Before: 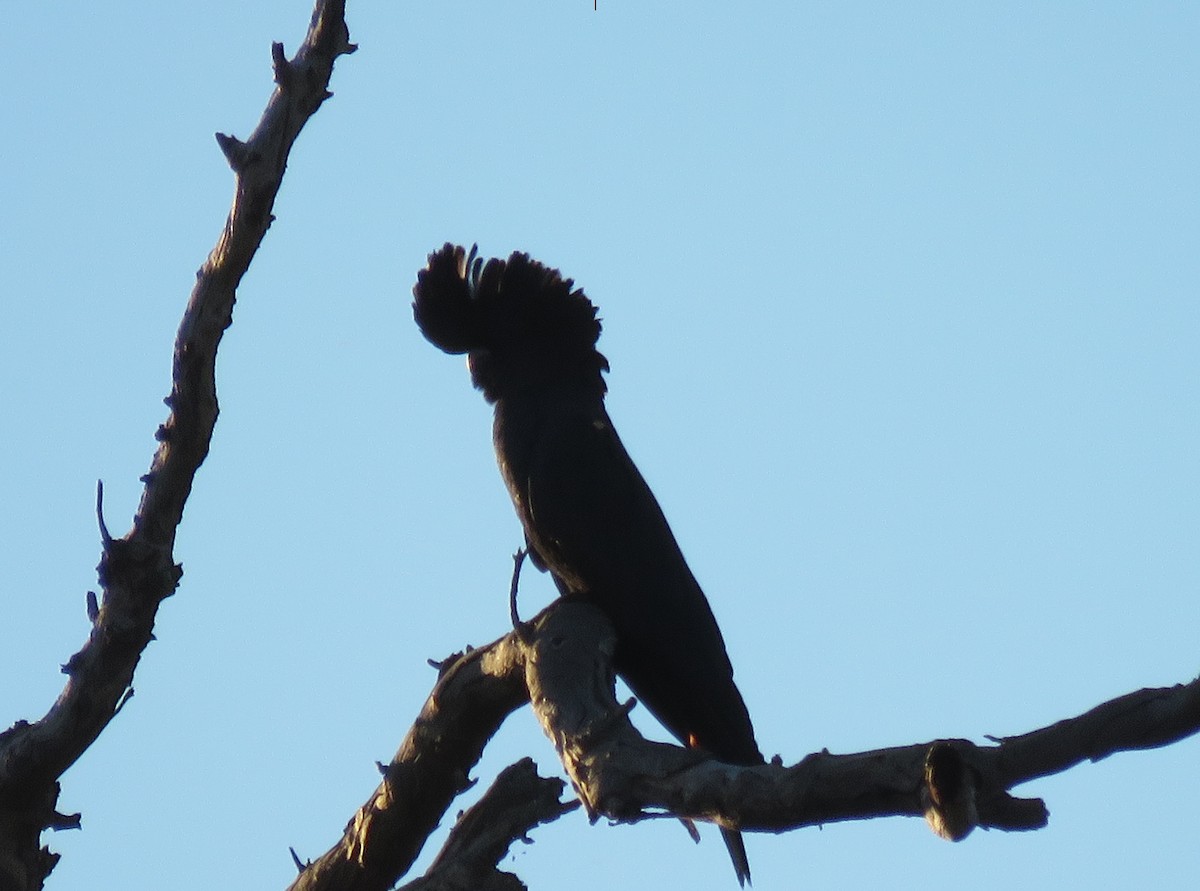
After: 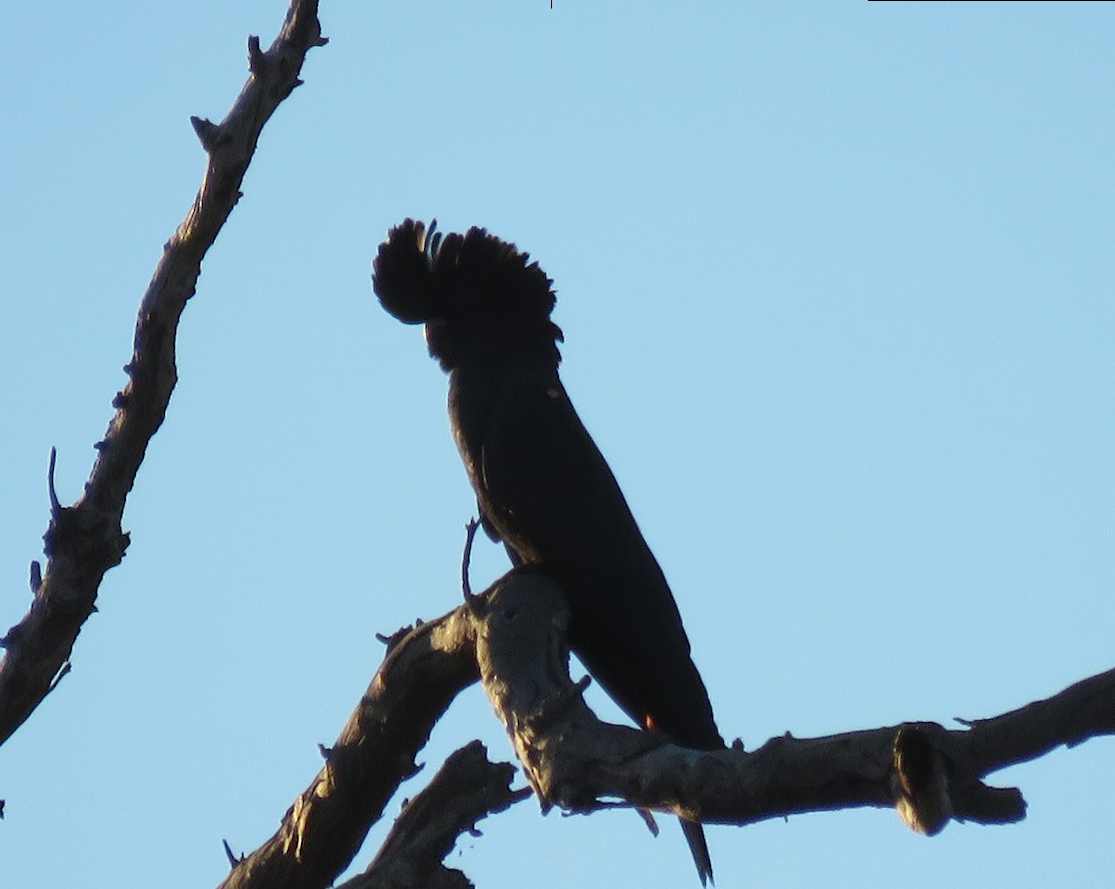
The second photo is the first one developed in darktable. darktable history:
color balance rgb: on, module defaults
rotate and perspective: rotation 0.215°, lens shift (vertical) -0.139, crop left 0.069, crop right 0.939, crop top 0.002, crop bottom 0.996
